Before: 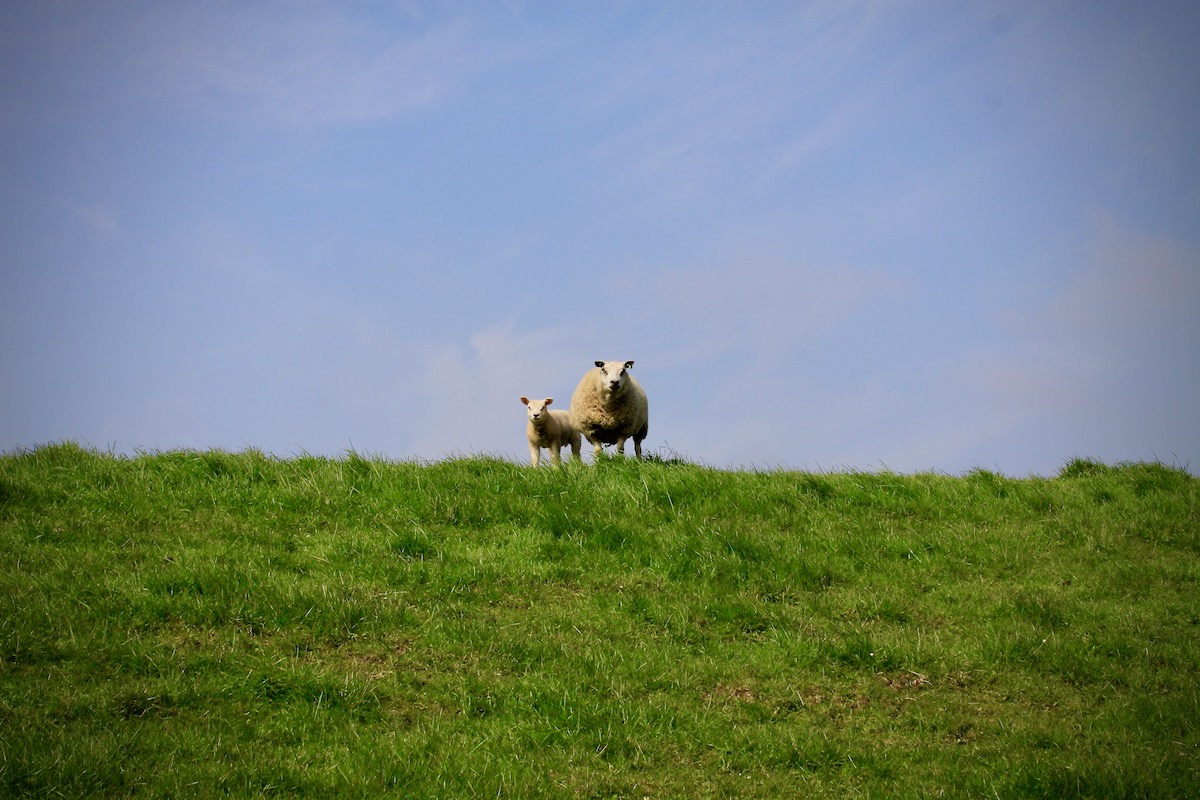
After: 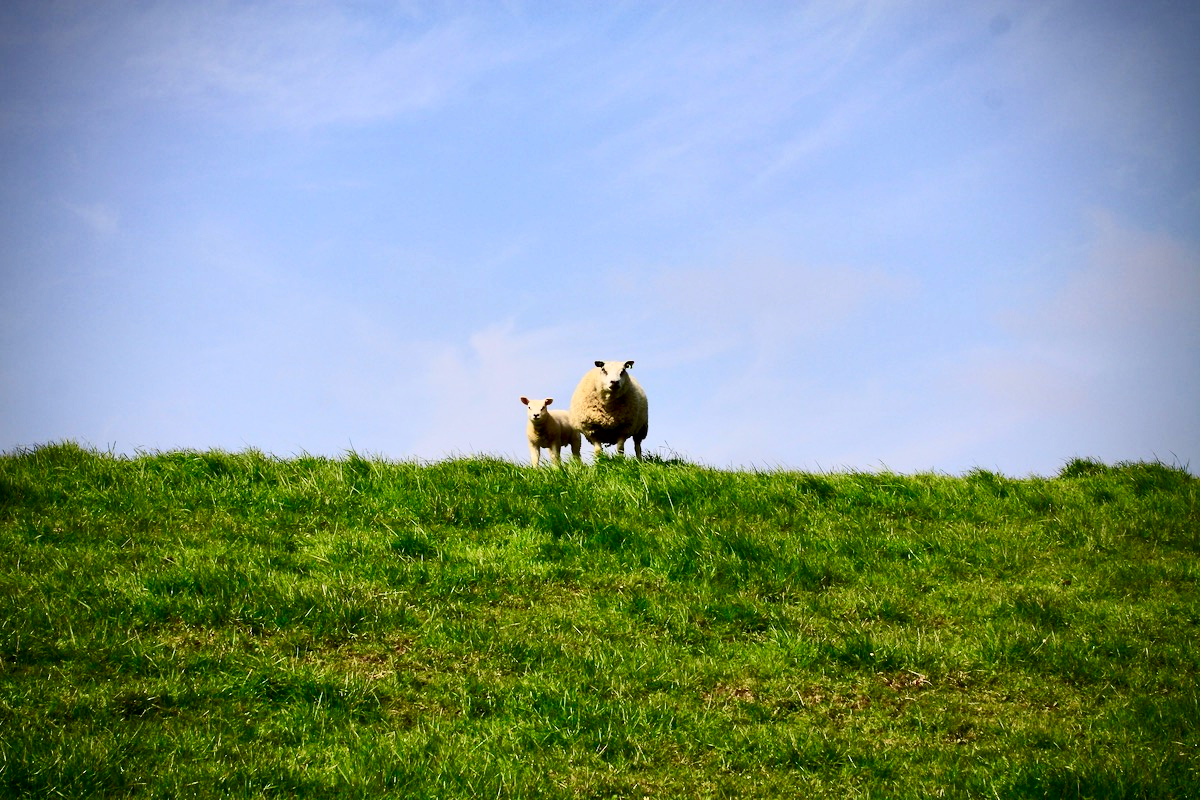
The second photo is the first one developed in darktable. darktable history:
shadows and highlights: shadows 52.42, soften with gaussian
contrast brightness saturation: contrast 0.4, brightness 0.1, saturation 0.21
